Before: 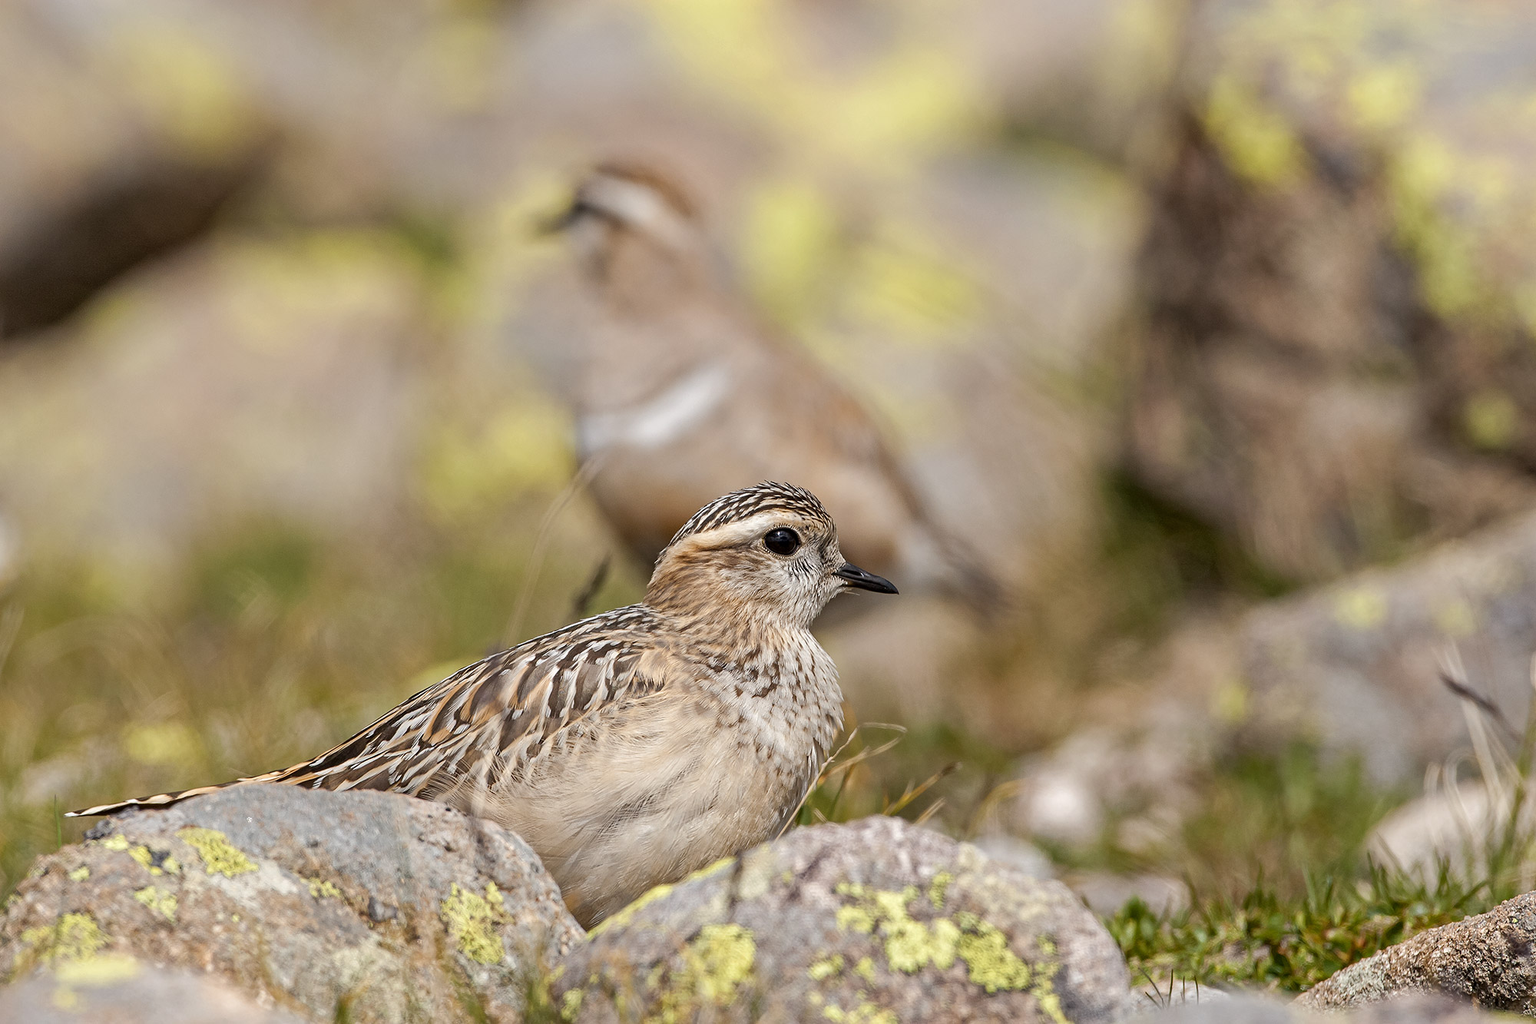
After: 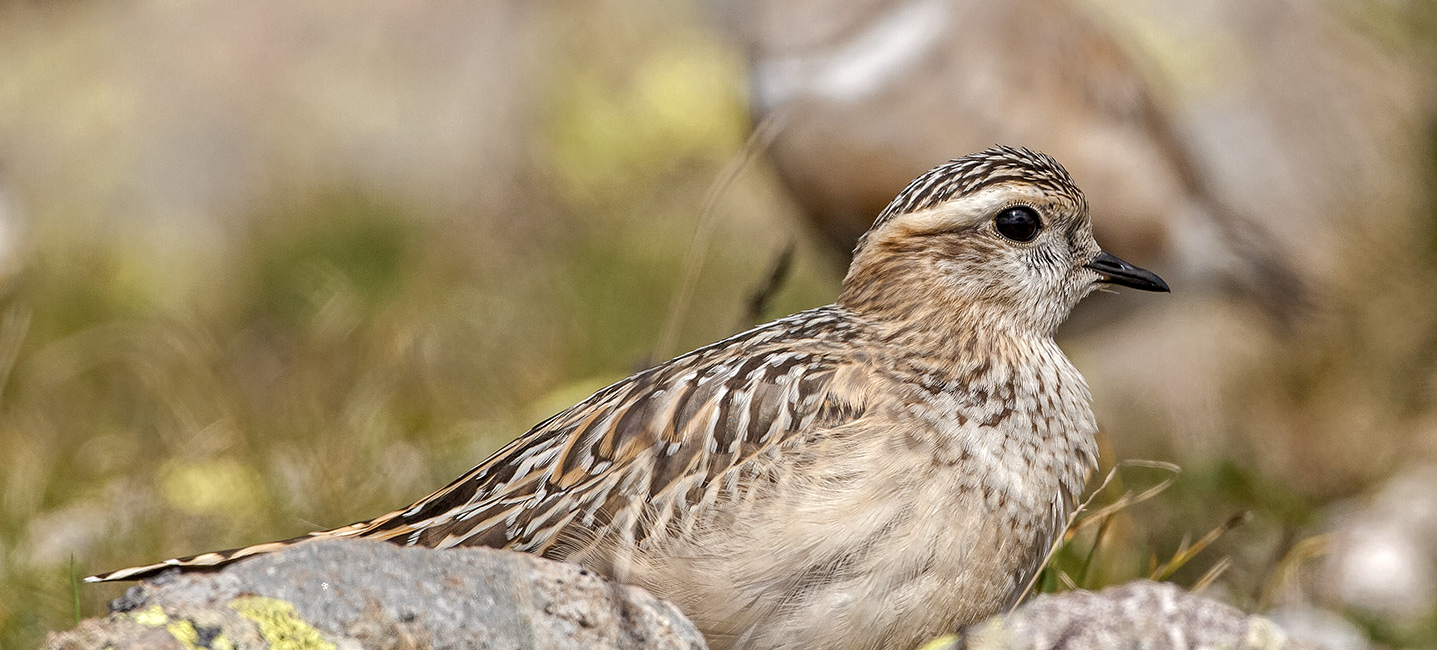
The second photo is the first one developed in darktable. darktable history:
local contrast: highlights 93%, shadows 88%, detail 160%, midtone range 0.2
crop: top 36.097%, right 28.112%, bottom 15.068%
